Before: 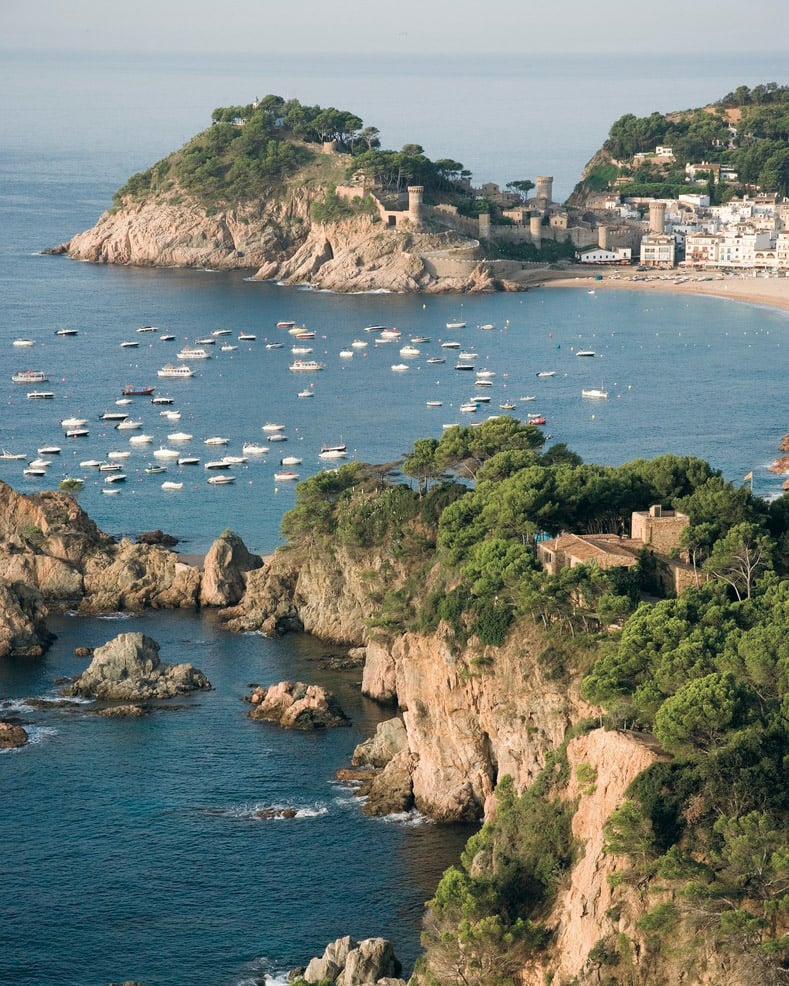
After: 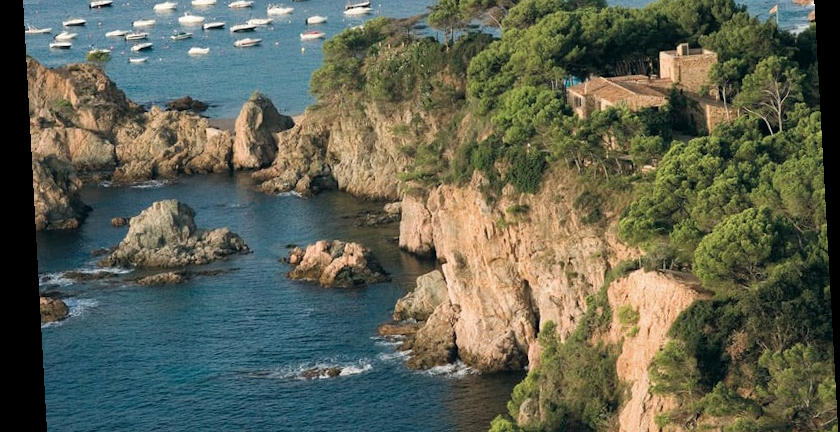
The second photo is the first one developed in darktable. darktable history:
crop: top 45.551%, bottom 12.262%
rotate and perspective: rotation -3.18°, automatic cropping off
